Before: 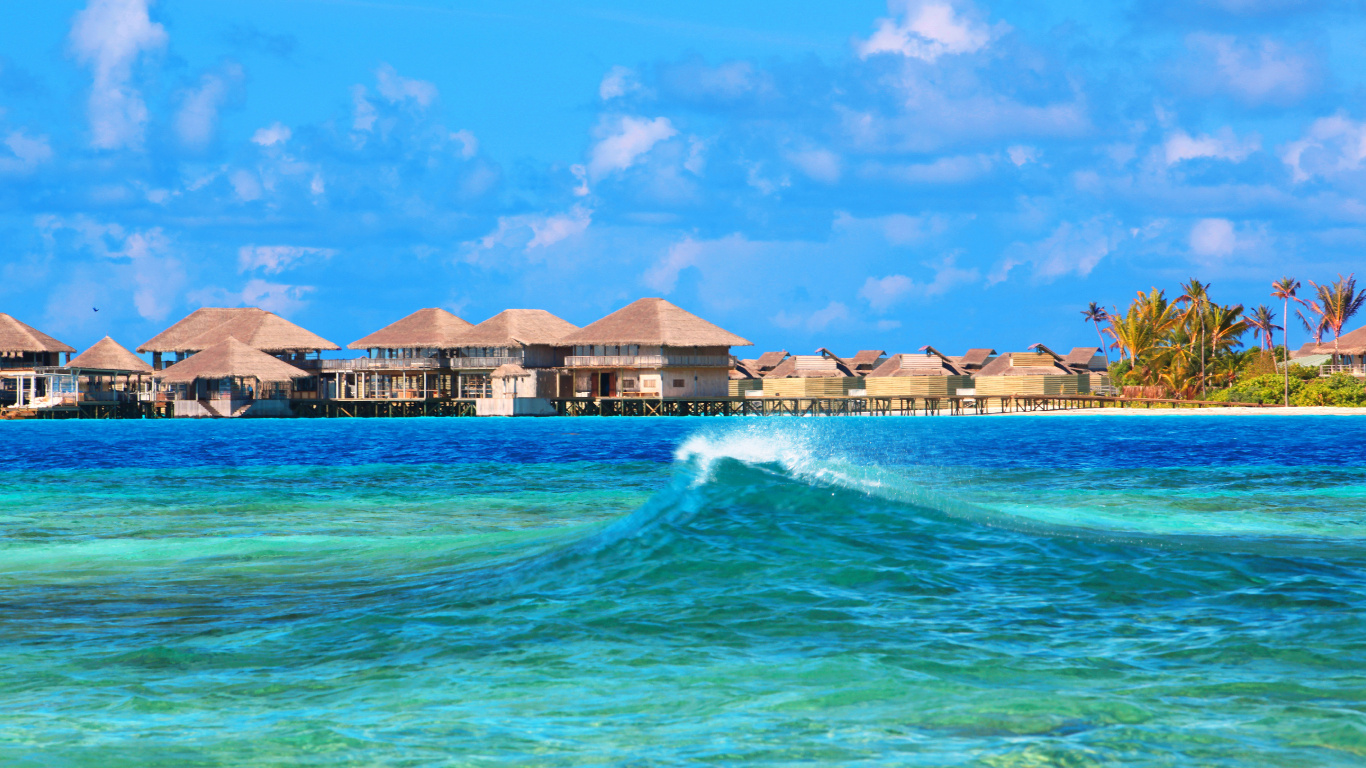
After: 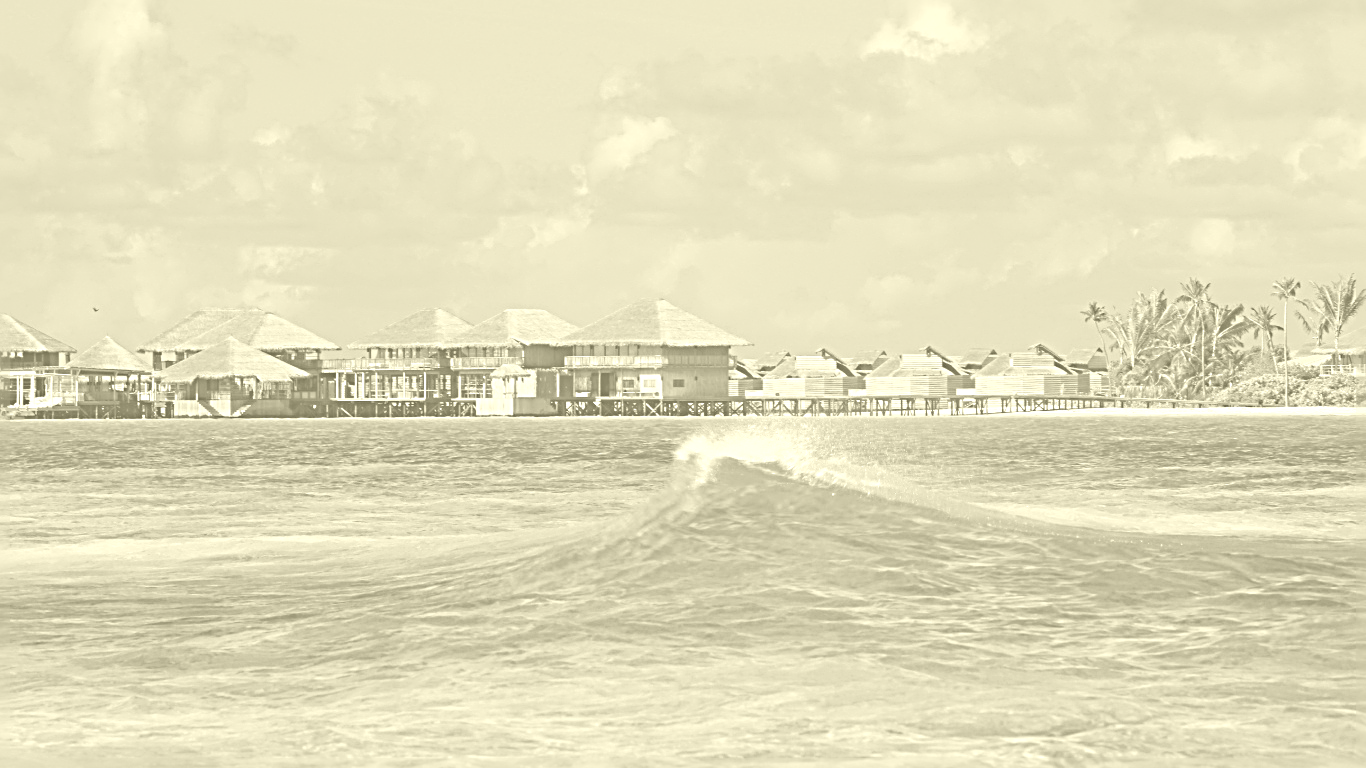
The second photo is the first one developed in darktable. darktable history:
sharpen: radius 3.69, amount 0.928
colorize: hue 43.2°, saturation 40%, version 1
